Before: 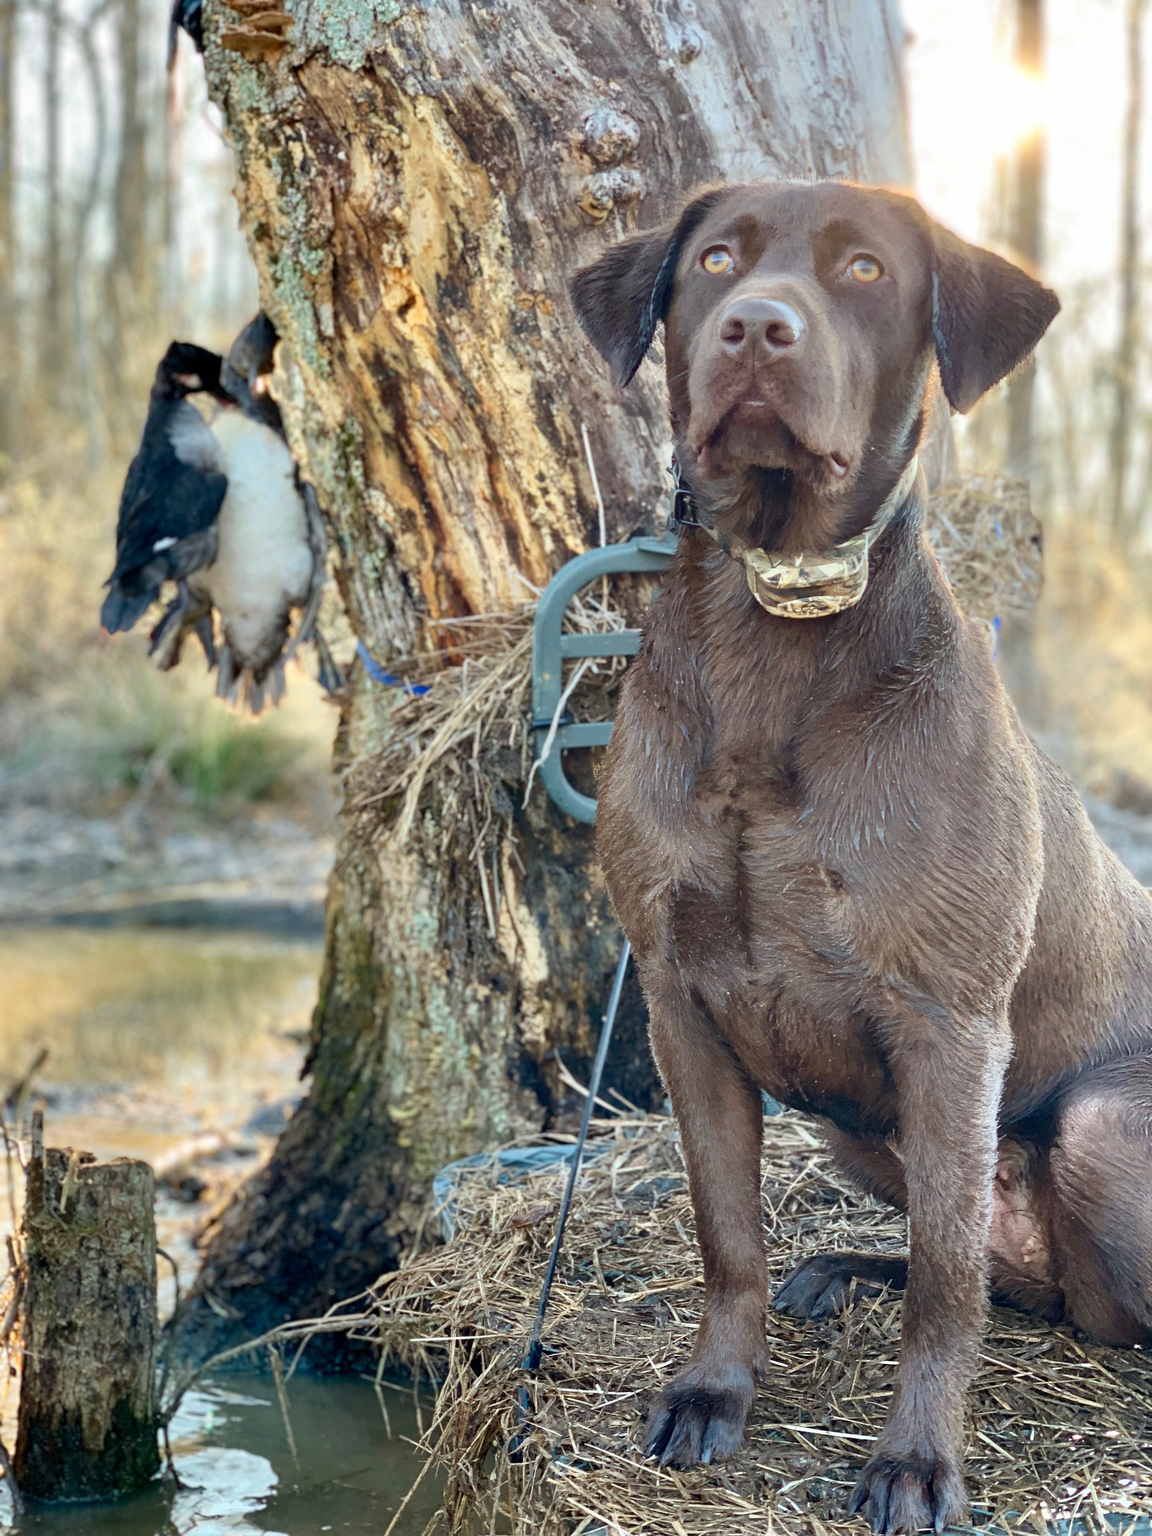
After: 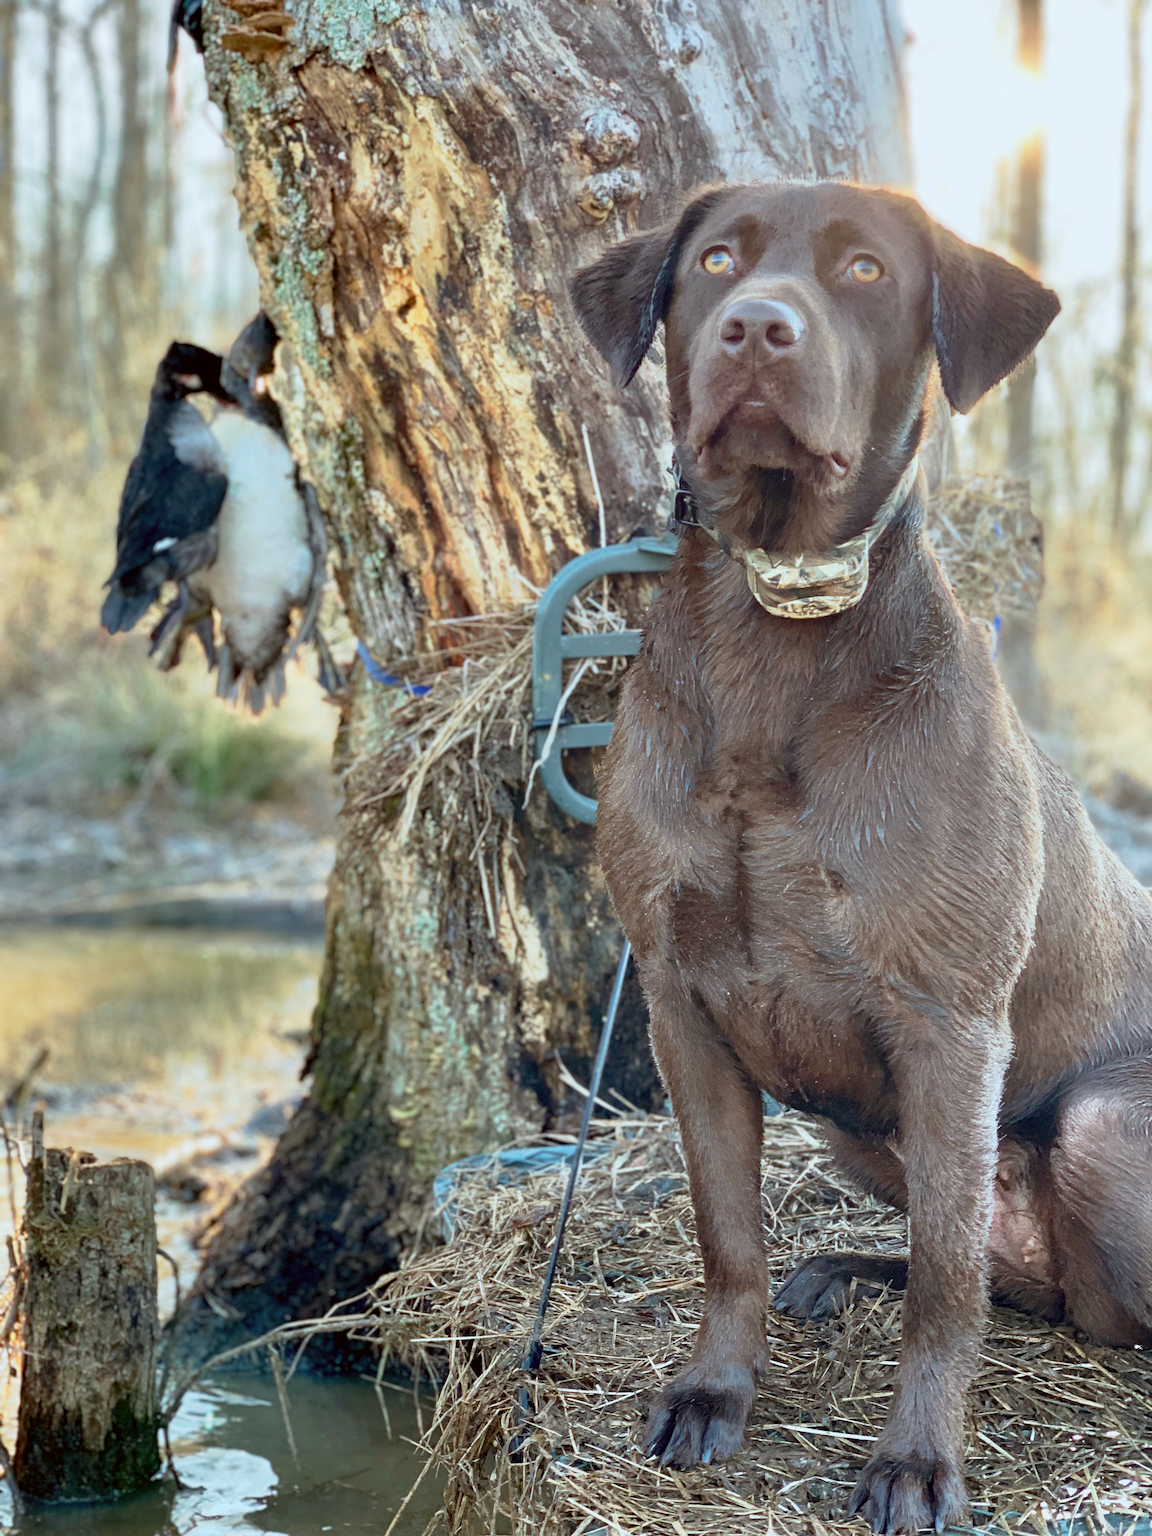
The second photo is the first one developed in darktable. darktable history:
color correction: highlights a* -3.67, highlights b* -6.59, shadows a* 3.09, shadows b* 5.39
tone curve: curves: ch0 [(0.013, 0) (0.061, 0.059) (0.239, 0.256) (0.502, 0.501) (0.683, 0.676) (0.761, 0.773) (0.858, 0.858) (0.987, 0.945)]; ch1 [(0, 0) (0.172, 0.123) (0.304, 0.267) (0.414, 0.395) (0.472, 0.473) (0.502, 0.502) (0.521, 0.528) (0.583, 0.595) (0.654, 0.673) (0.728, 0.761) (1, 1)]; ch2 [(0, 0) (0.411, 0.424) (0.485, 0.476) (0.502, 0.501) (0.553, 0.557) (0.57, 0.576) (1, 1)], preserve colors none
